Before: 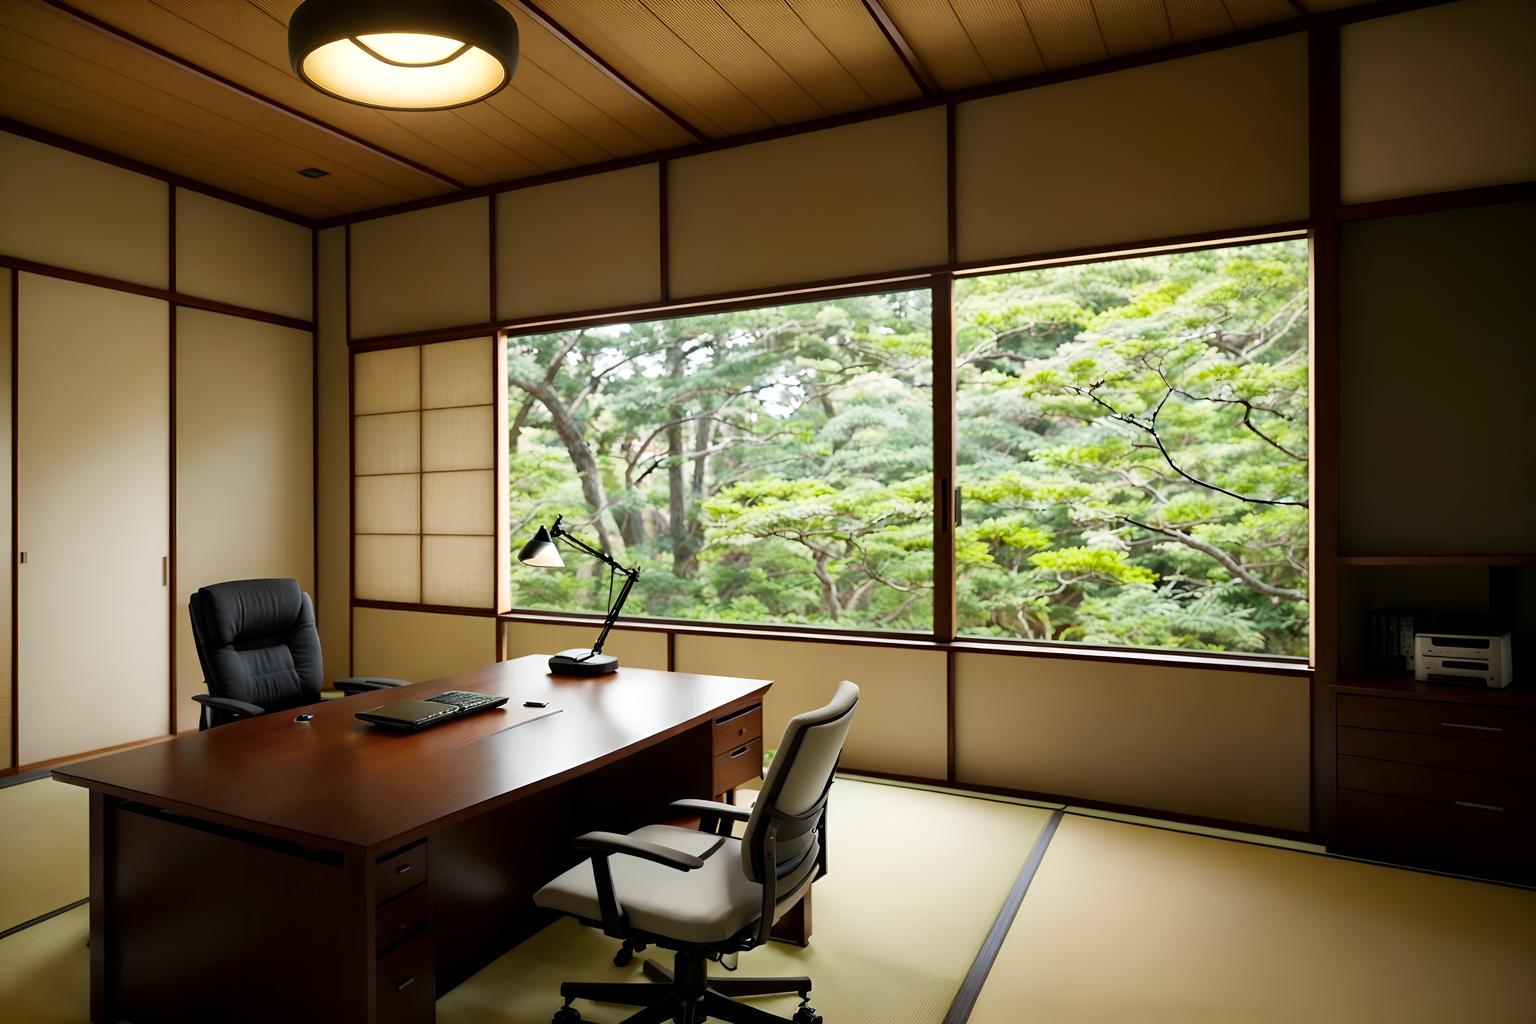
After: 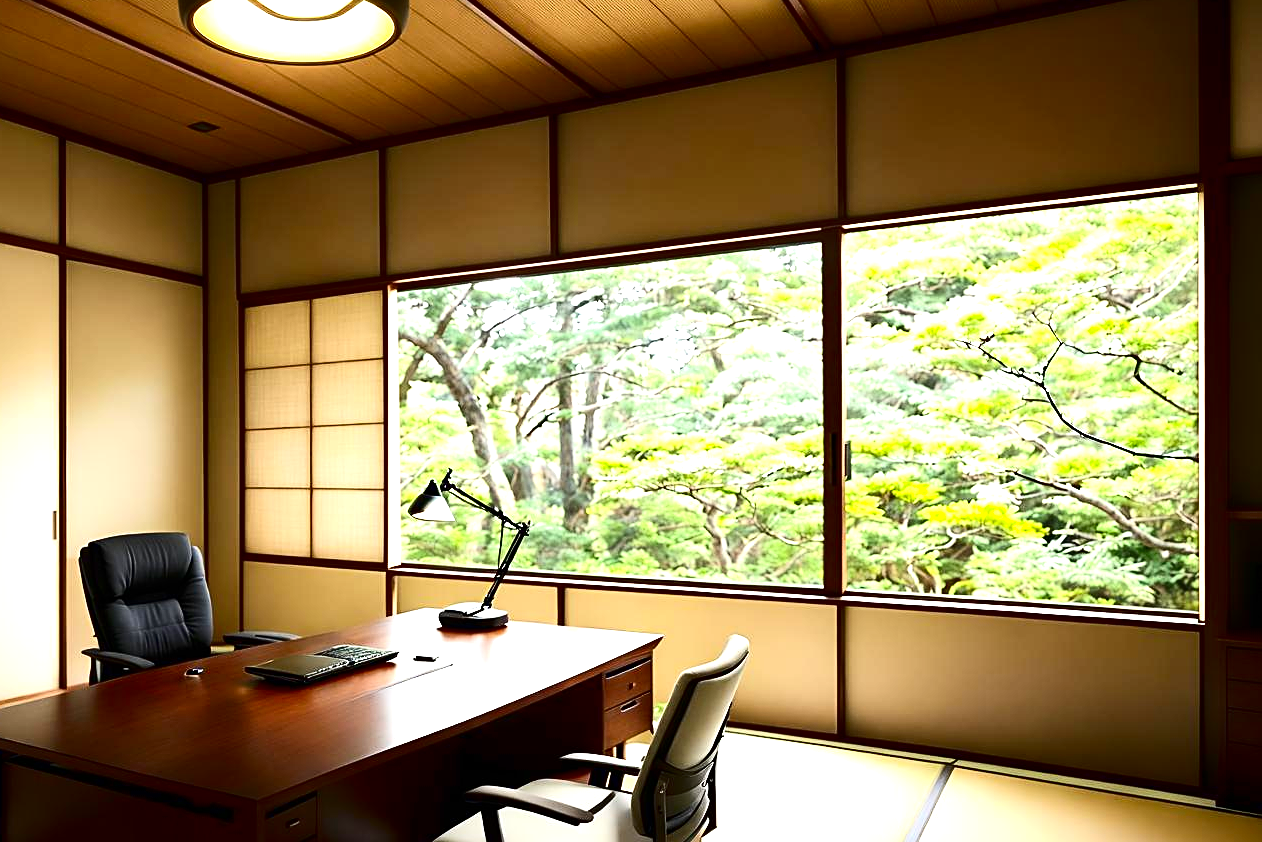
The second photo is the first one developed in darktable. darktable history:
sharpen: on, module defaults
crop and rotate: left 7.196%, top 4.574%, right 10.605%, bottom 13.178%
exposure: black level correction 0, exposure 1.1 EV, compensate exposure bias true, compensate highlight preservation false
contrast brightness saturation: contrast 0.2, brightness -0.11, saturation 0.1
